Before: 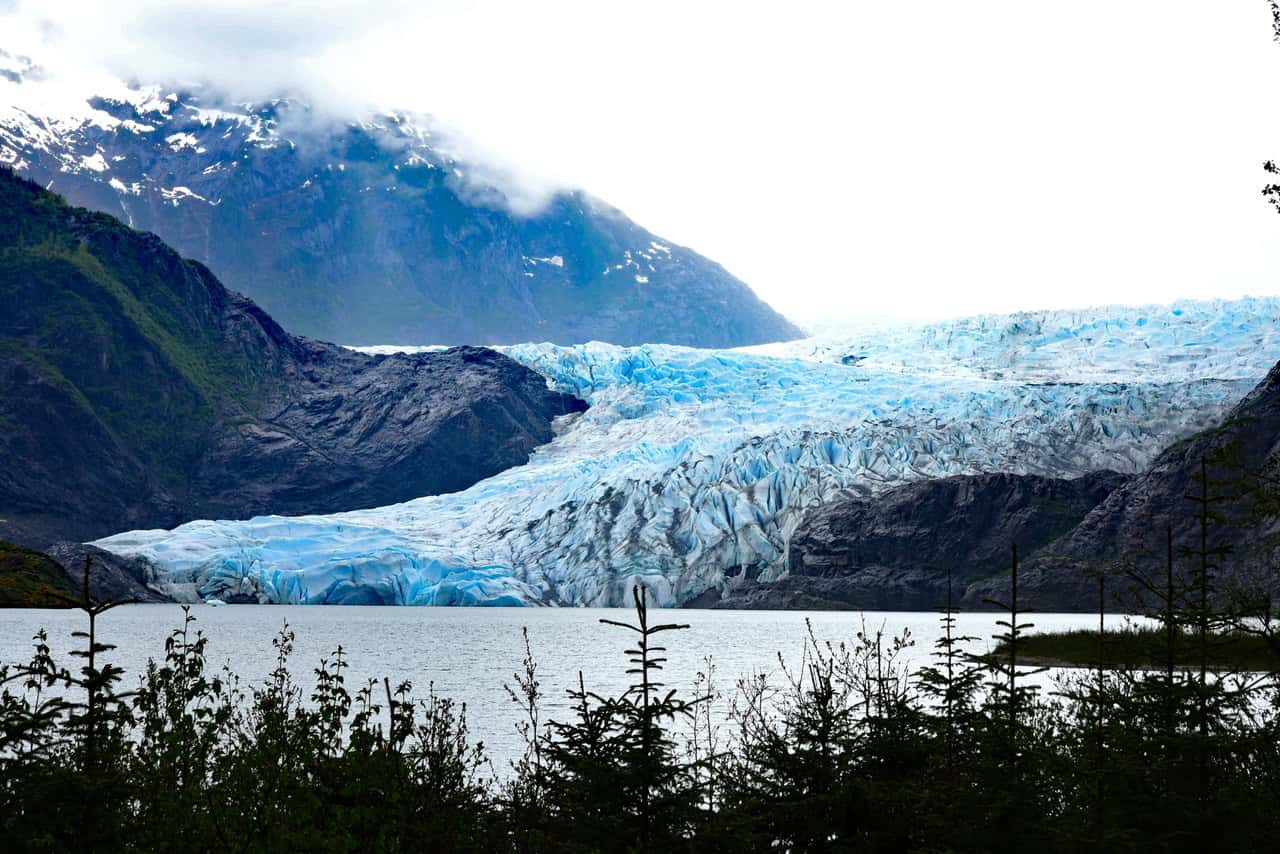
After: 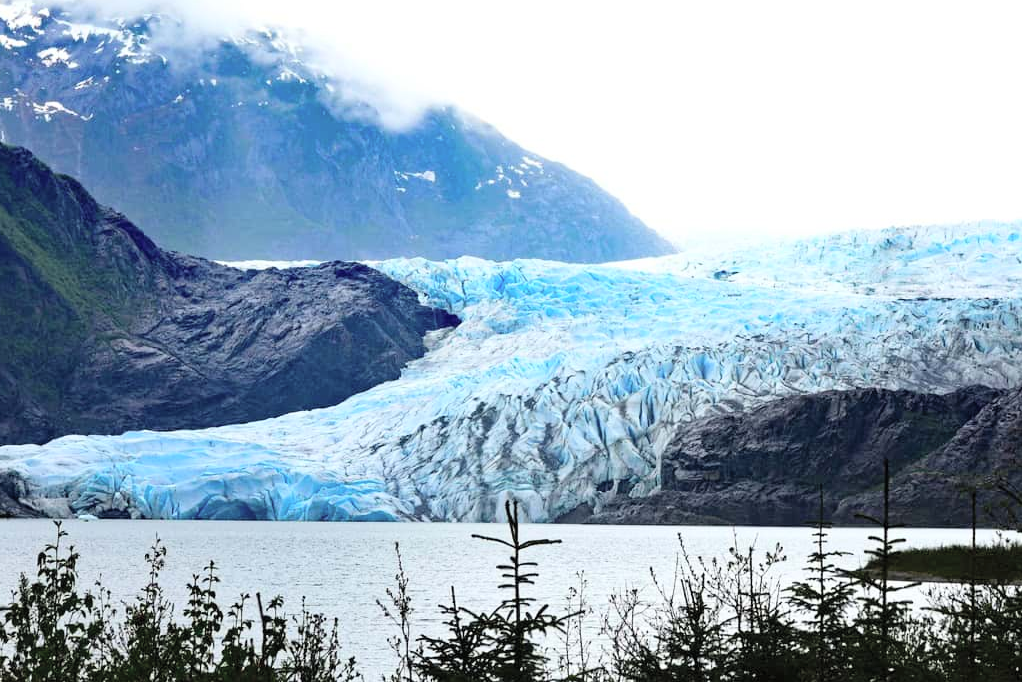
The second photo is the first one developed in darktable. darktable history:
crop and rotate: left 10.071%, top 10.071%, right 10.02%, bottom 10.02%
contrast brightness saturation: contrast 0.14, brightness 0.21
